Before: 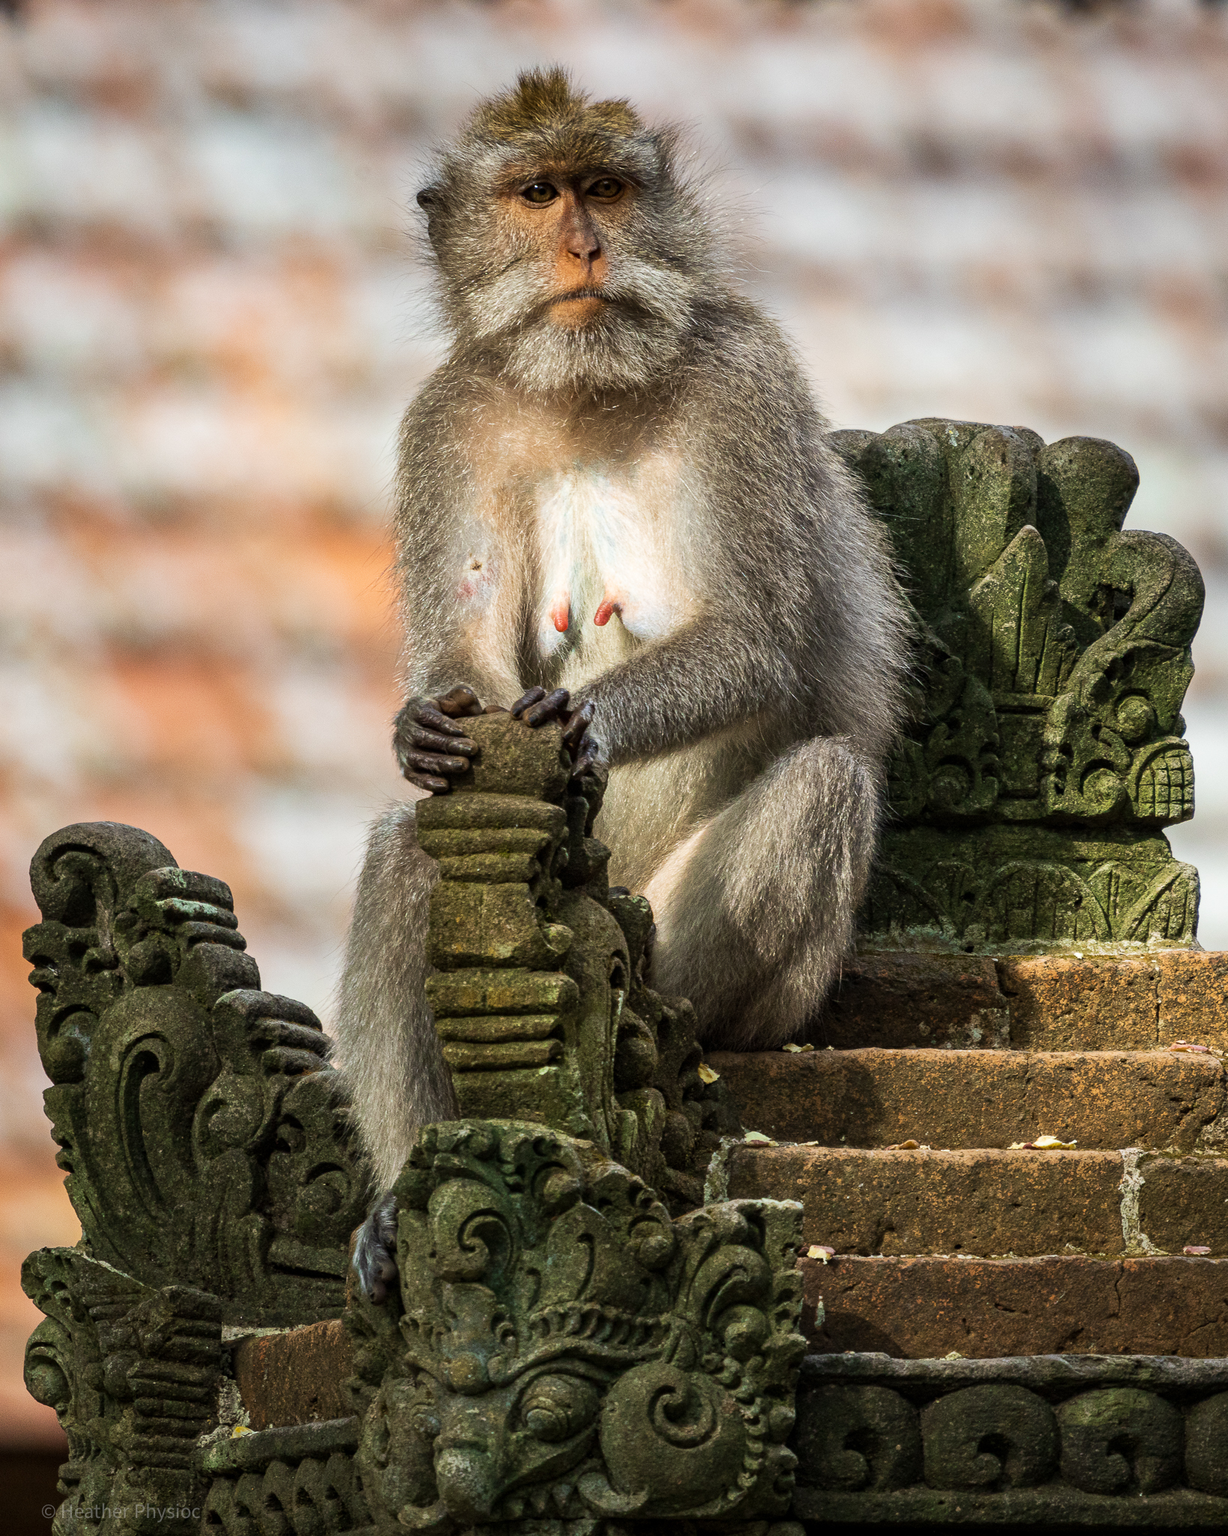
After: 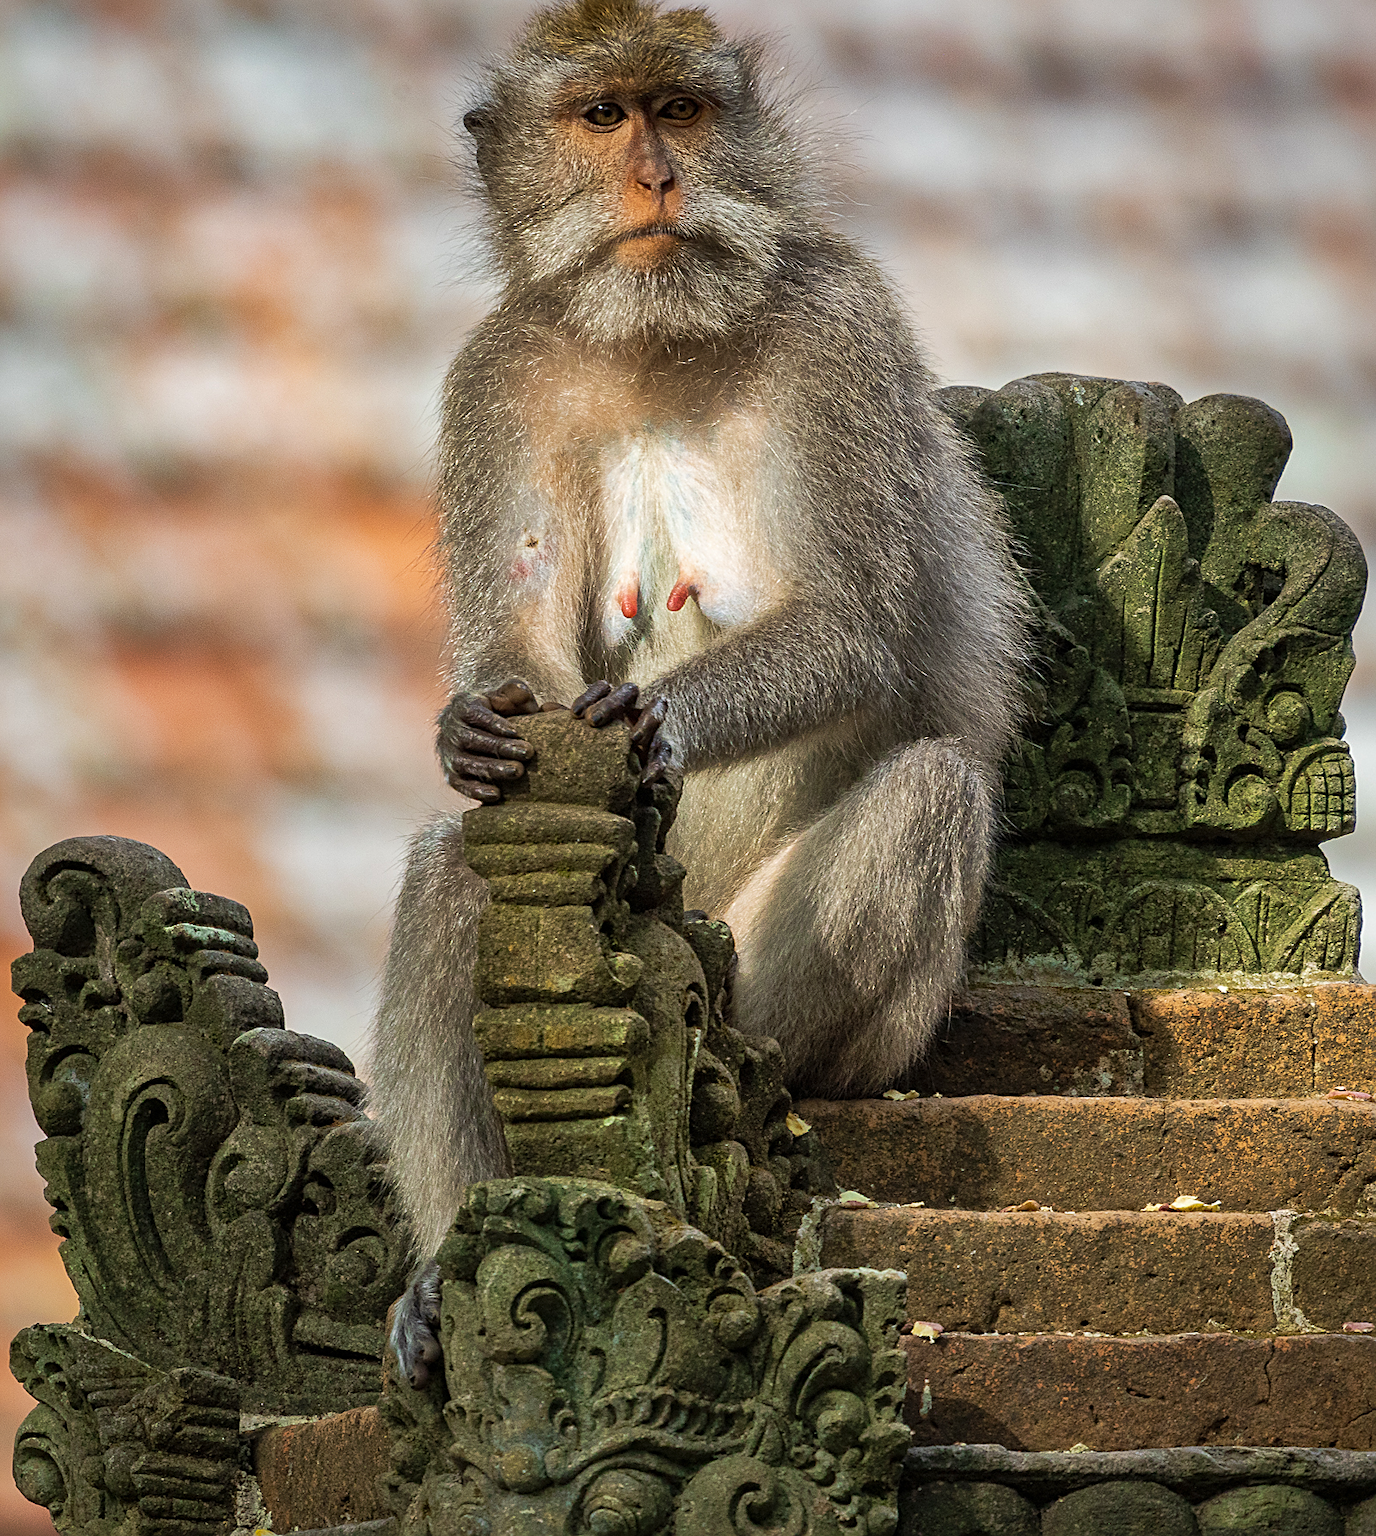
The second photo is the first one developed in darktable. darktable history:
shadows and highlights: on, module defaults
sharpen: on, module defaults
crop: left 1.048%, top 6.098%, right 1.26%, bottom 6.693%
base curve: curves: ch0 [(0, 0) (0.303, 0.277) (1, 1)], preserve colors none
